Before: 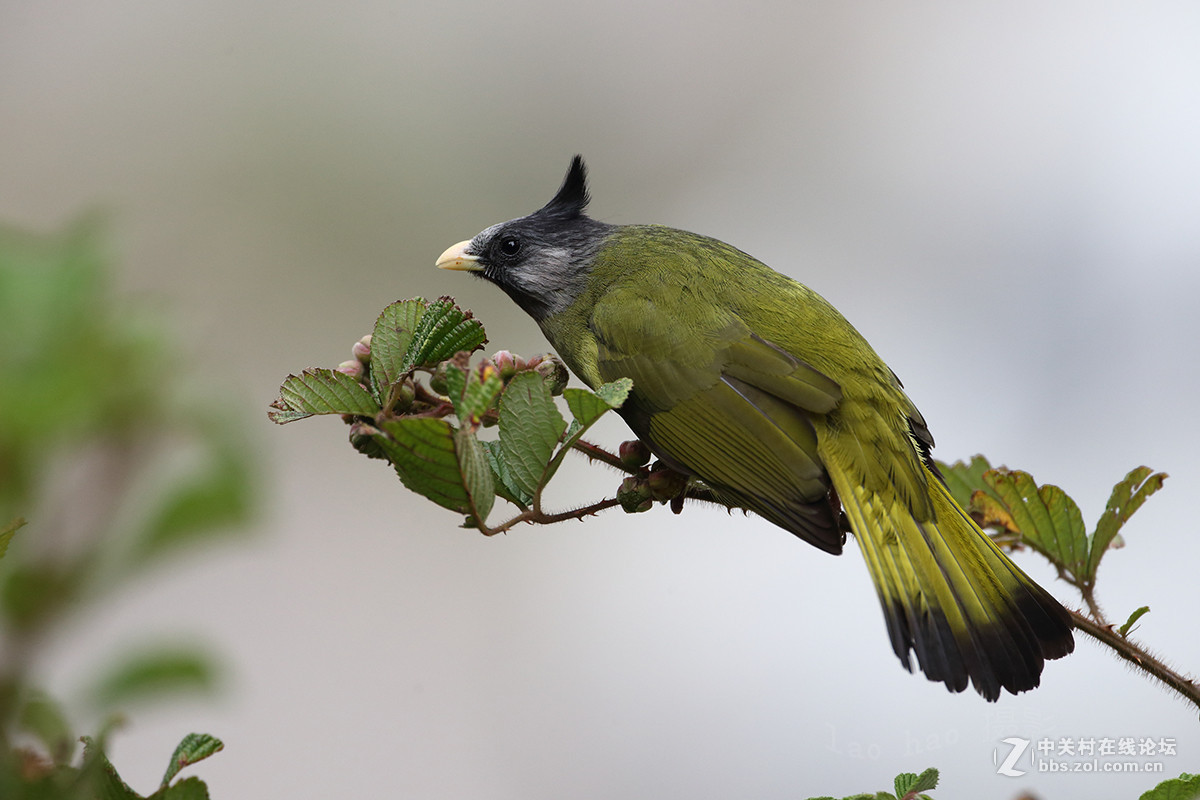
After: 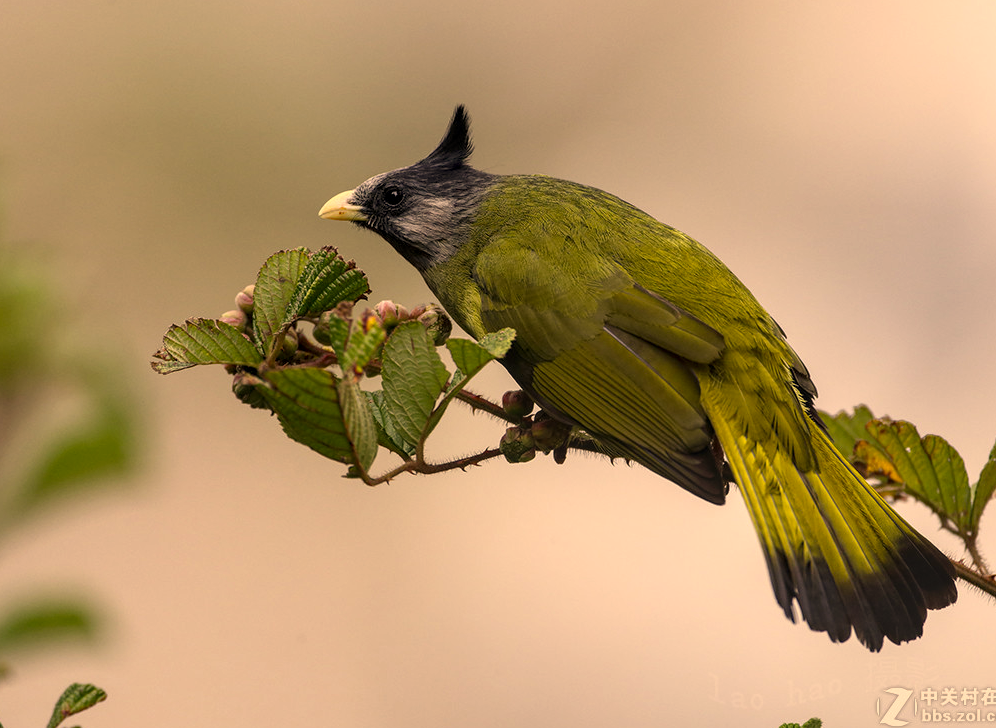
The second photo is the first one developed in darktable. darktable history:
color correction: highlights a* 14.94, highlights b* 32.29
crop: left 9.832%, top 6.329%, right 7.119%, bottom 2.564%
local contrast: on, module defaults
